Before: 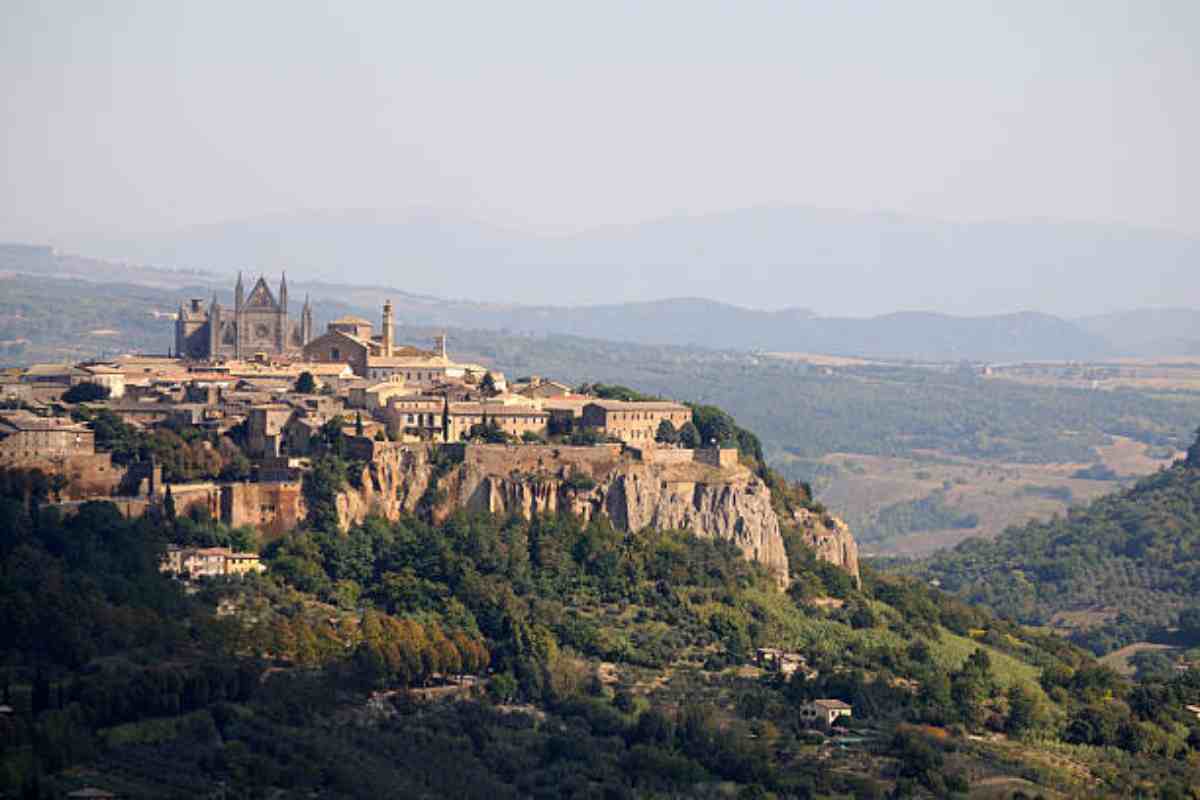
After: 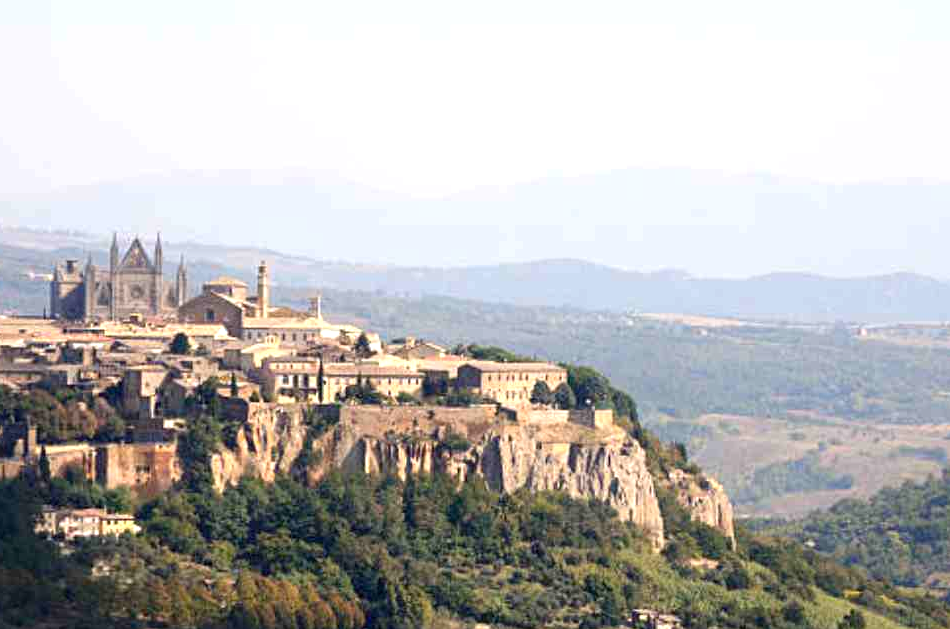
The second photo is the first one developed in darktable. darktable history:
color zones: curves: ch0 [(0, 0.5) (0.143, 0.52) (0.286, 0.5) (0.429, 0.5) (0.571, 0.5) (0.714, 0.5) (0.857, 0.5) (1, 0.5)]; ch1 [(0, 0.489) (0.155, 0.45) (0.286, 0.466) (0.429, 0.5) (0.571, 0.5) (0.714, 0.5) (0.857, 0.5) (1, 0.489)]
tone equalizer: smoothing diameter 24.77%, edges refinement/feathering 9.54, preserve details guided filter
crop and rotate: left 10.446%, top 5.094%, right 10.315%, bottom 16.19%
exposure: black level correction 0.001, exposure 0.499 EV, compensate highlight preservation false
levels: levels [0, 0.492, 0.984]
